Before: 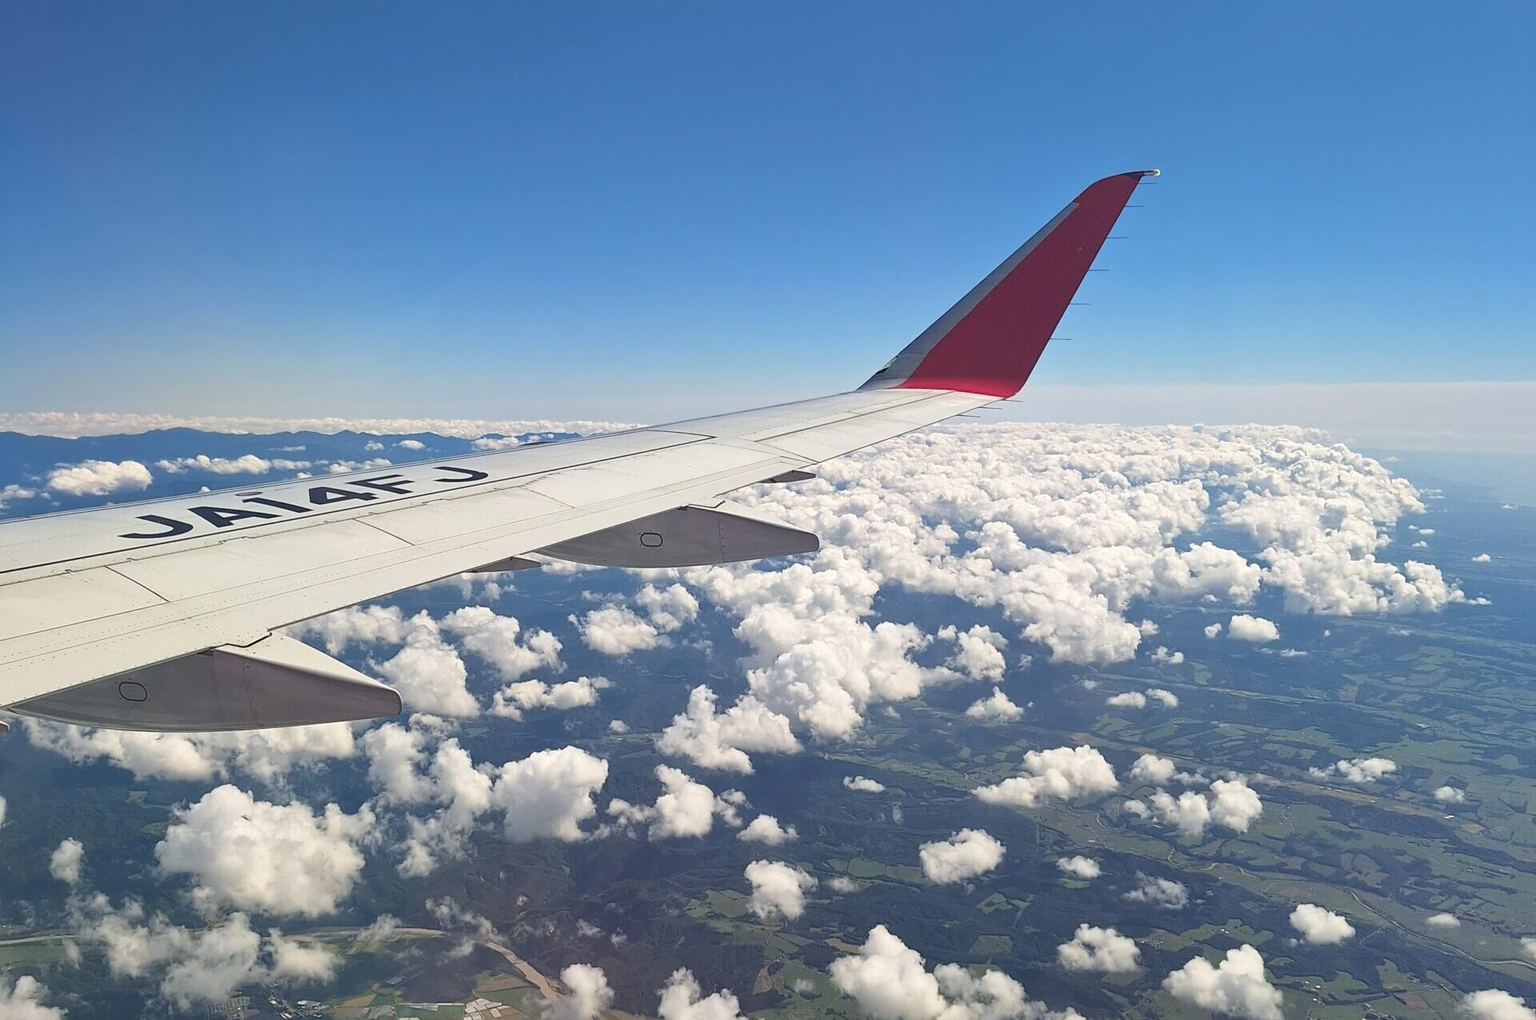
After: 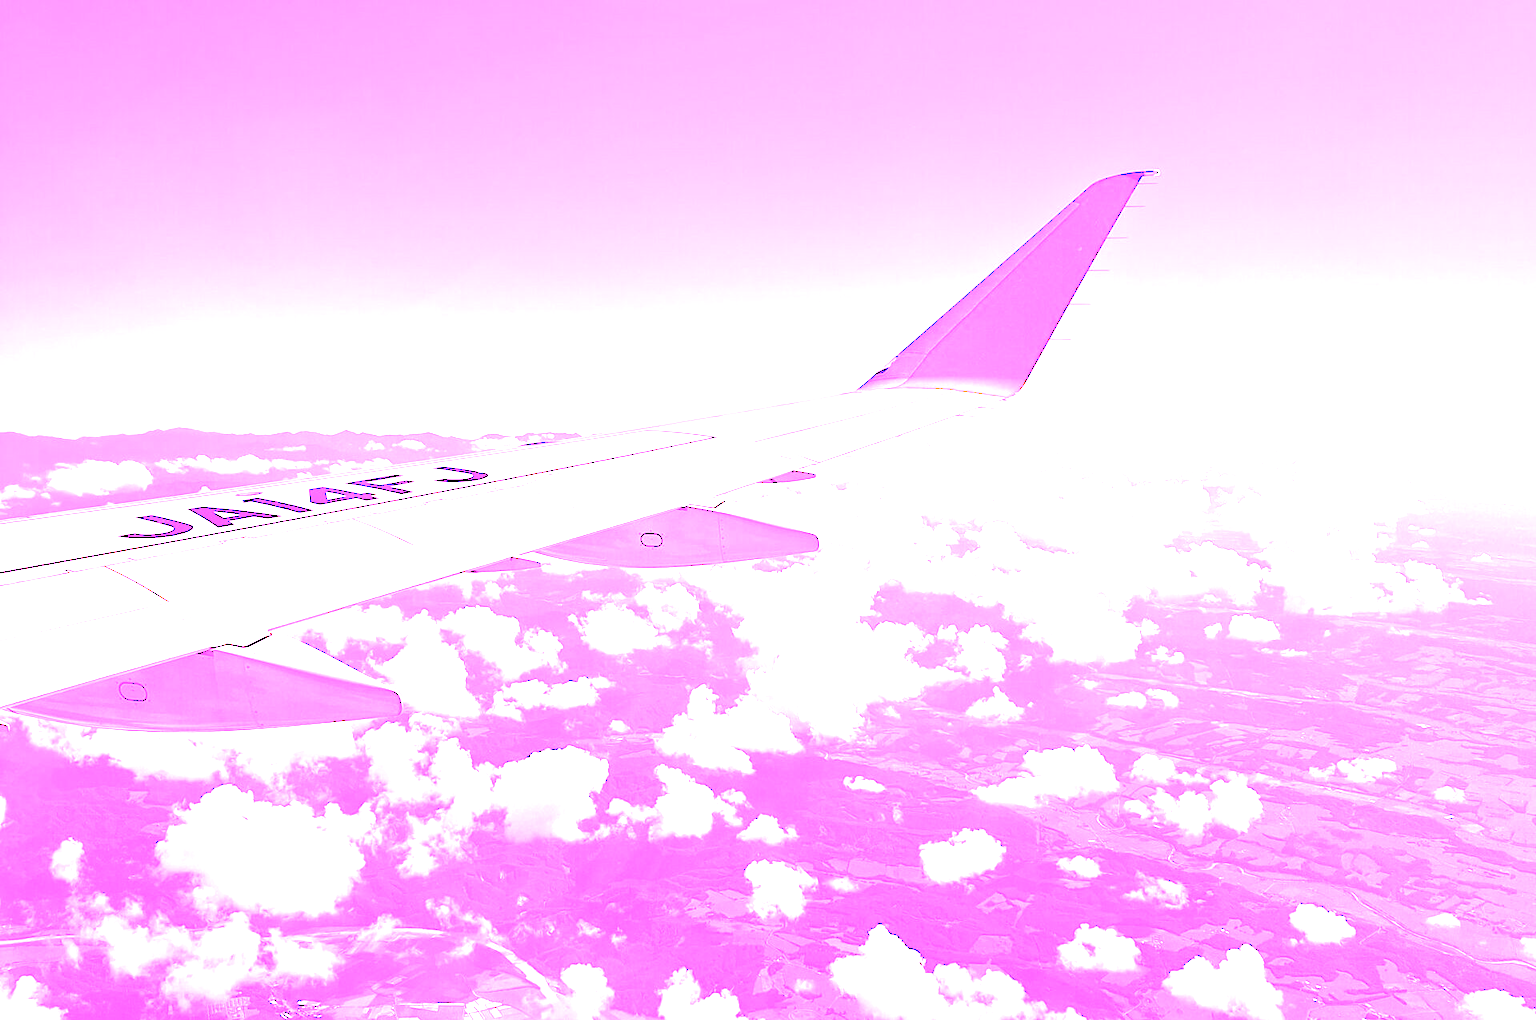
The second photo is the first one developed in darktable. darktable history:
color correction: highlights a* -4.73, highlights b* 5.06, saturation 0.97
white balance: red 8, blue 8
